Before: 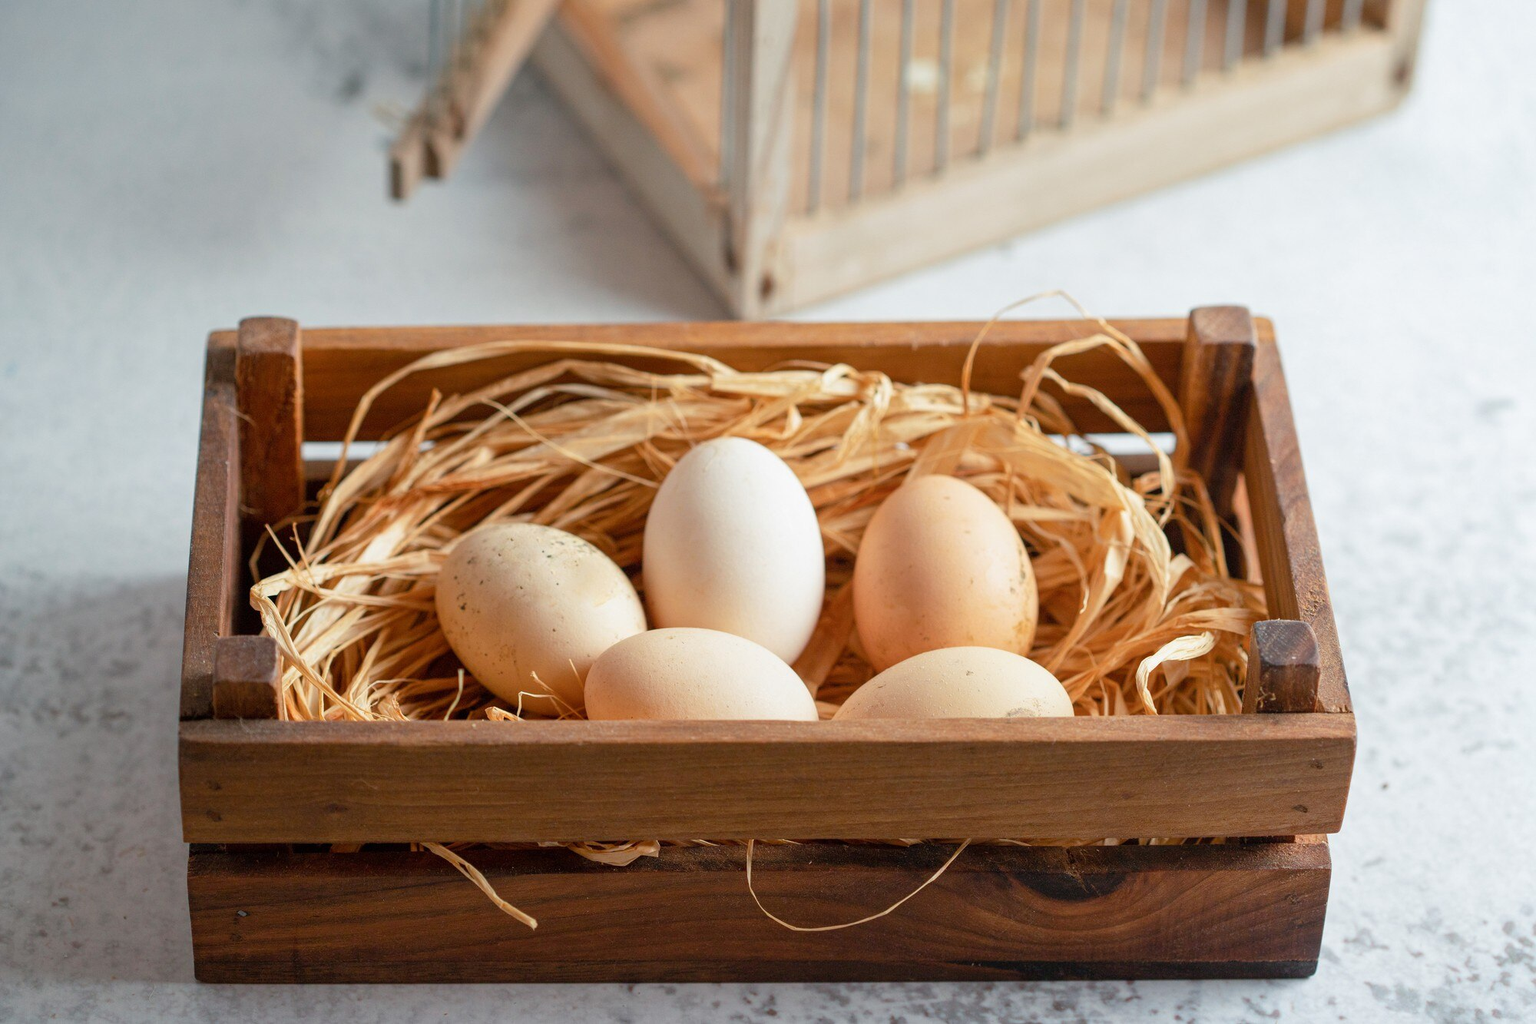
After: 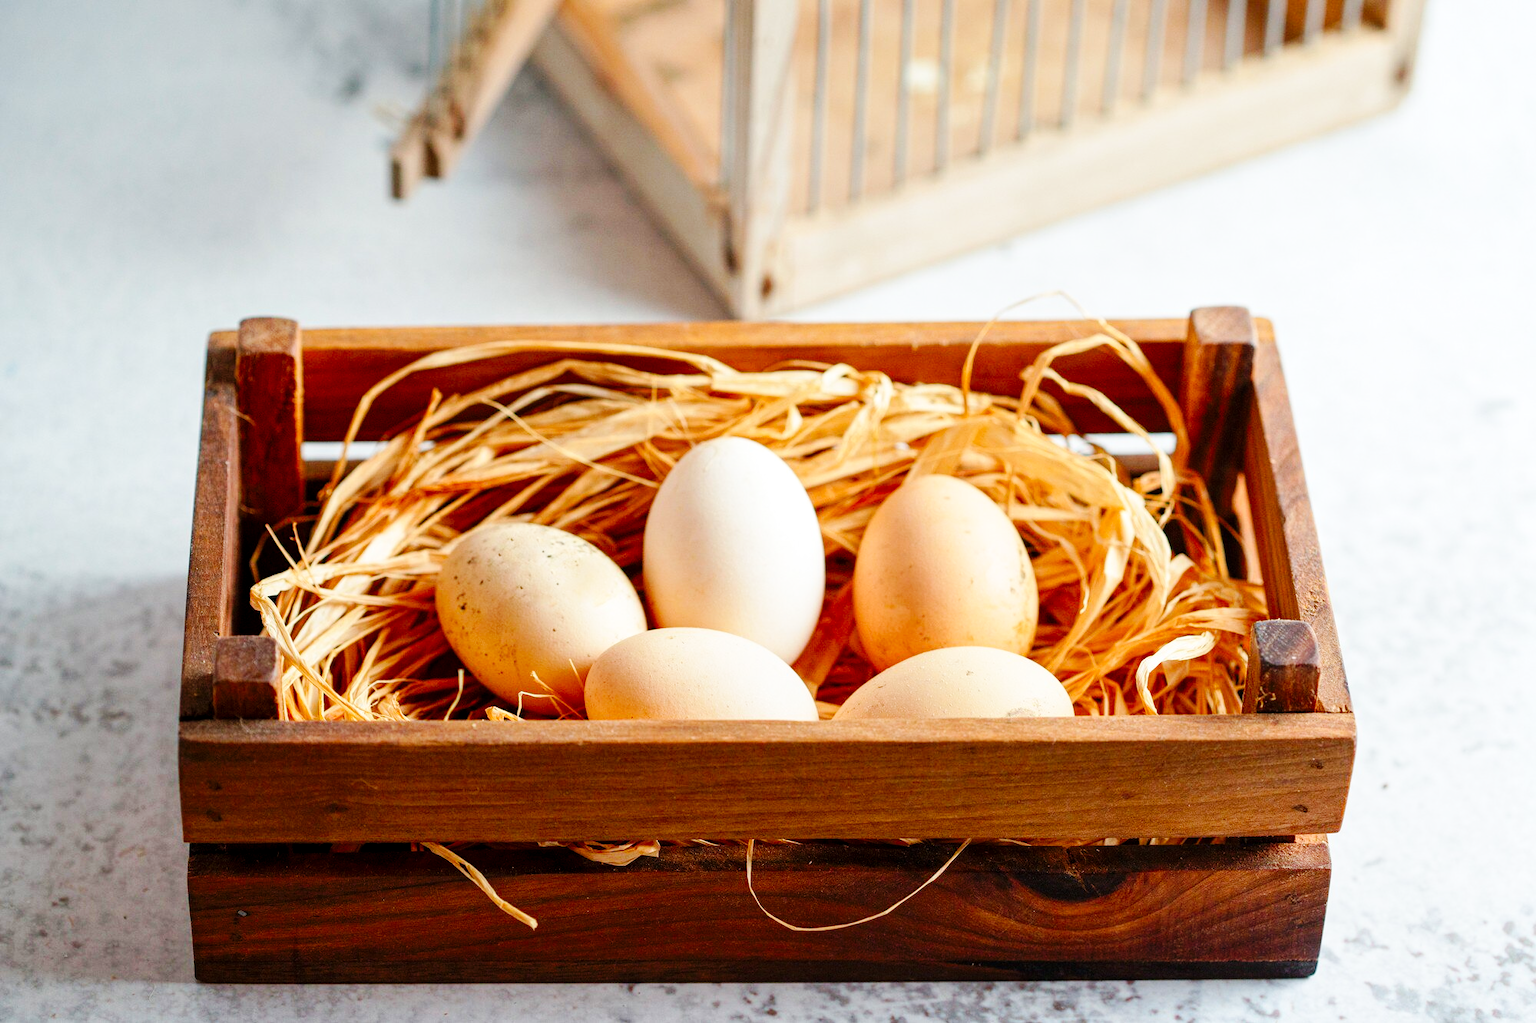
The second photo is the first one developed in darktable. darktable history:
contrast brightness saturation: contrast 0.08, saturation 0.2
base curve: curves: ch0 [(0, 0) (0.036, 0.025) (0.121, 0.166) (0.206, 0.329) (0.605, 0.79) (1, 1)], preserve colors none
local contrast: highlights 100%, shadows 100%, detail 120%, midtone range 0.2
